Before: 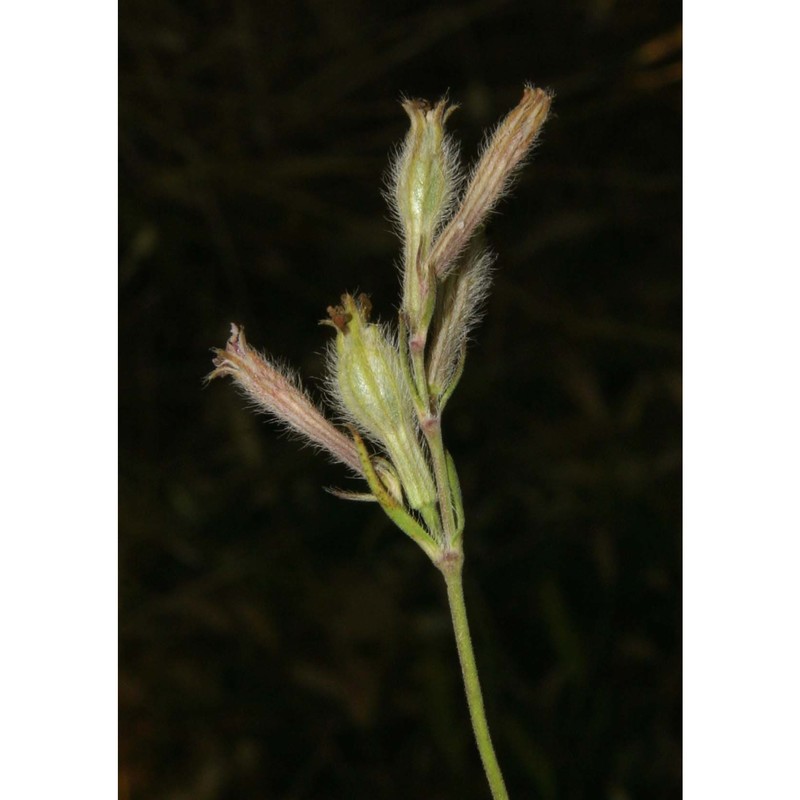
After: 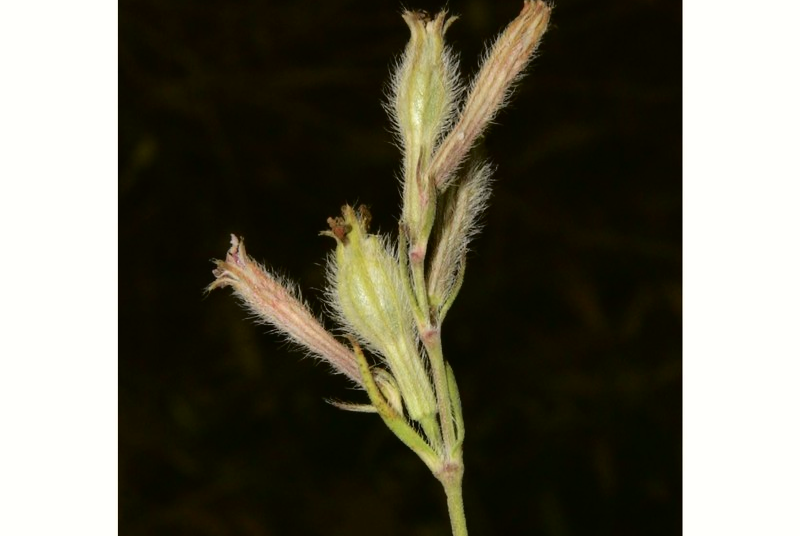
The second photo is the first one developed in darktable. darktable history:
tone curve: curves: ch0 [(0, 0.01) (0.058, 0.039) (0.159, 0.117) (0.282, 0.327) (0.45, 0.534) (0.676, 0.751) (0.89, 0.919) (1, 1)]; ch1 [(0, 0) (0.094, 0.081) (0.285, 0.299) (0.385, 0.403) (0.447, 0.455) (0.495, 0.496) (0.544, 0.552) (0.589, 0.612) (0.722, 0.728) (1, 1)]; ch2 [(0, 0) (0.257, 0.217) (0.43, 0.421) (0.498, 0.507) (0.531, 0.544) (0.56, 0.579) (0.625, 0.642) (1, 1)], color space Lab, independent channels, preserve colors none
crop: top 11.185%, bottom 21.738%
